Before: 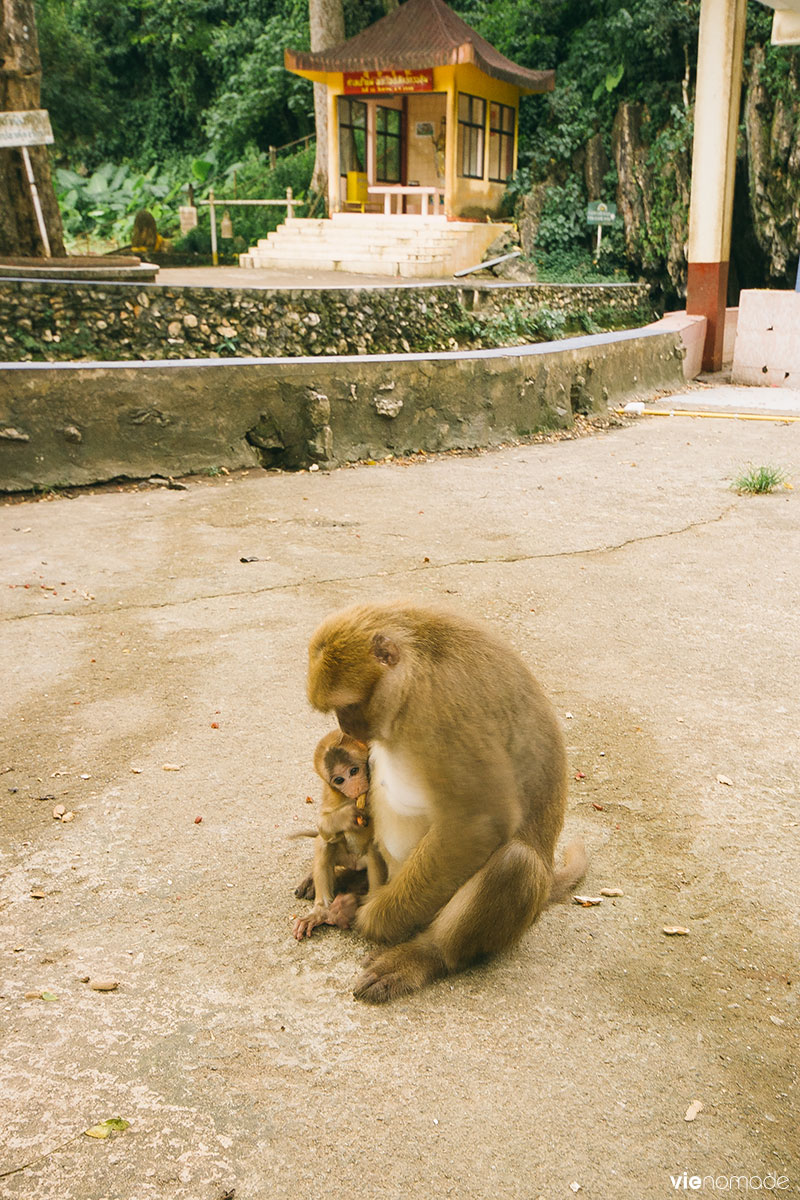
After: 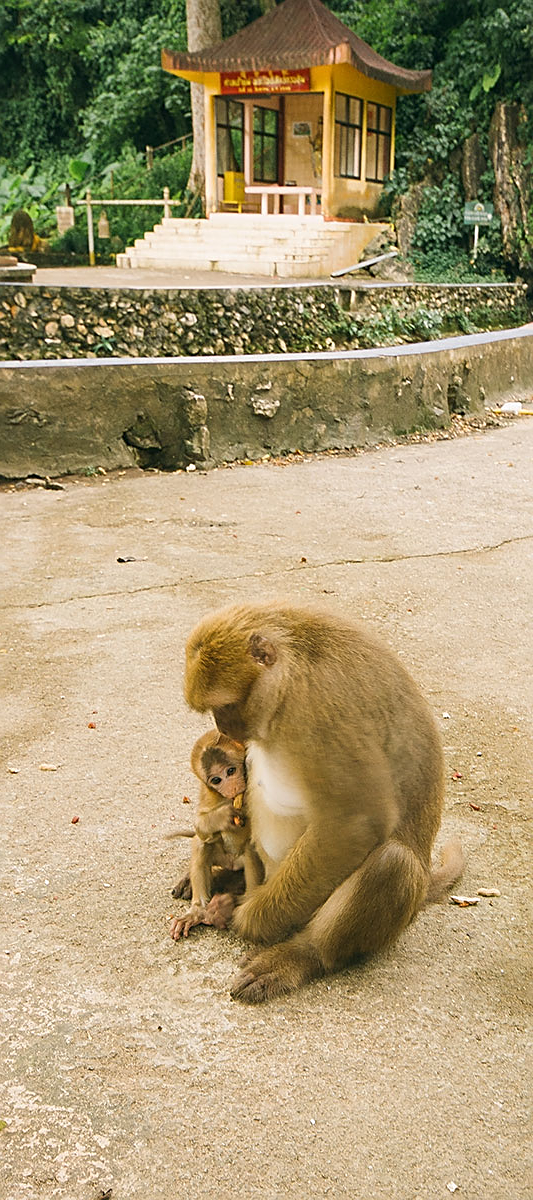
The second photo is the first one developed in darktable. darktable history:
sharpen: on, module defaults
crop: left 15.419%, right 17.914%
